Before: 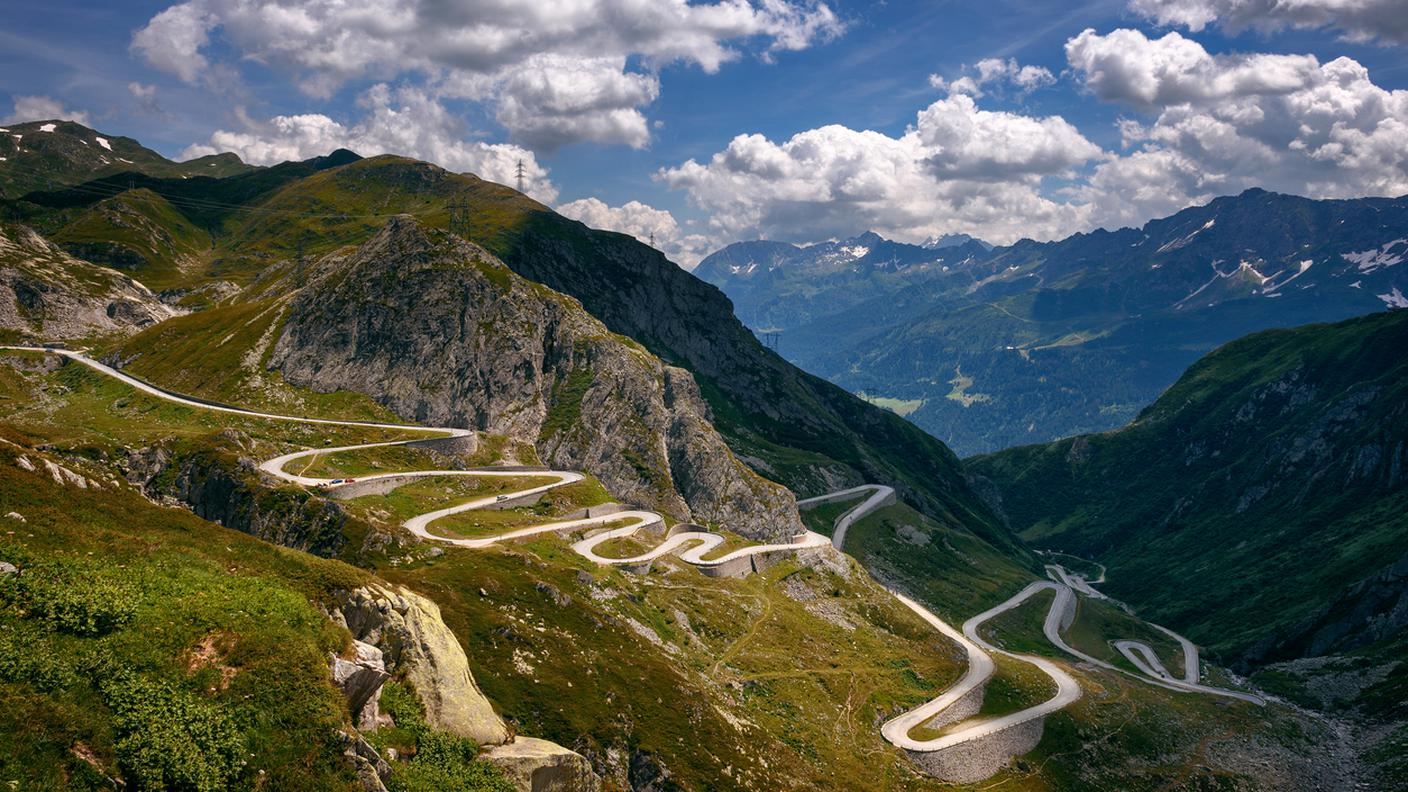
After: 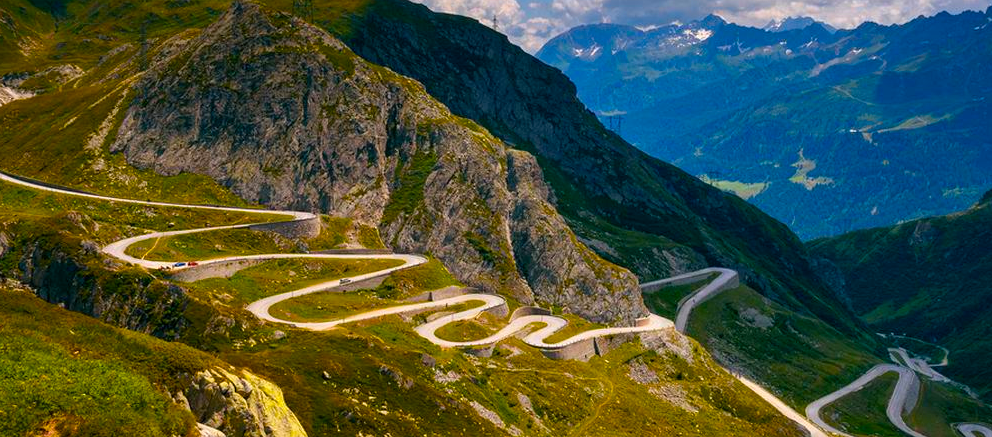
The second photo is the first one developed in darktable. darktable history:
color balance rgb: perceptual saturation grading › global saturation 30.113%, global vibrance 45.545%
crop: left 11.173%, top 27.448%, right 18.319%, bottom 17.309%
